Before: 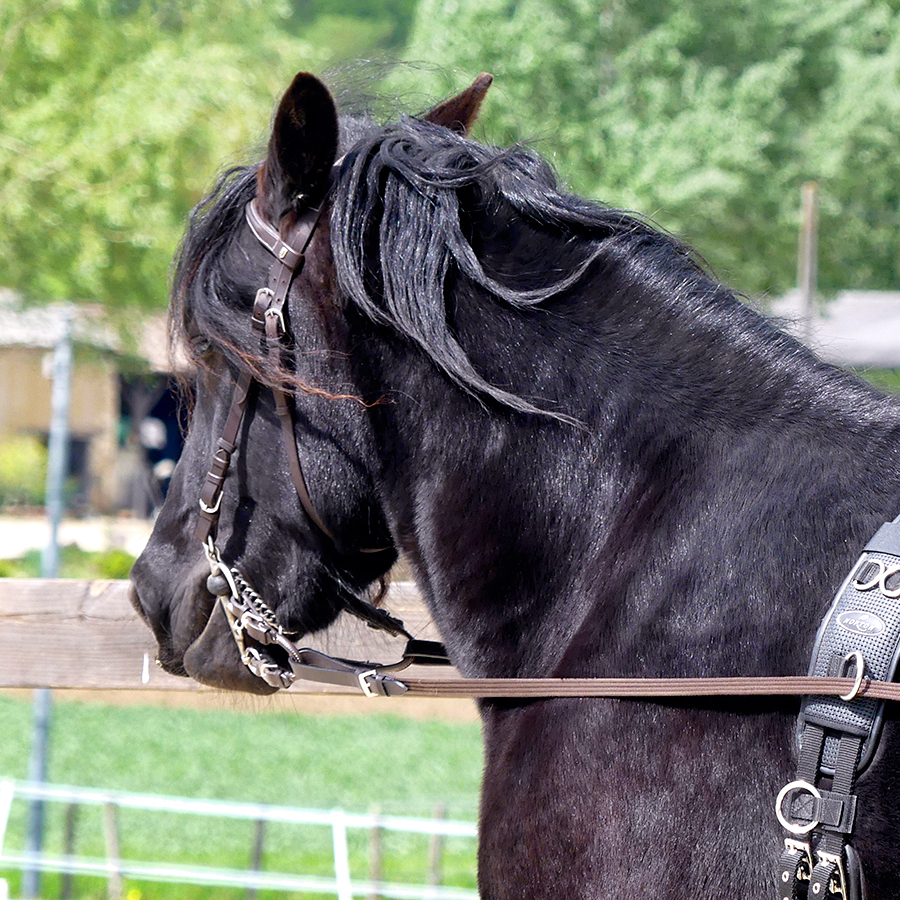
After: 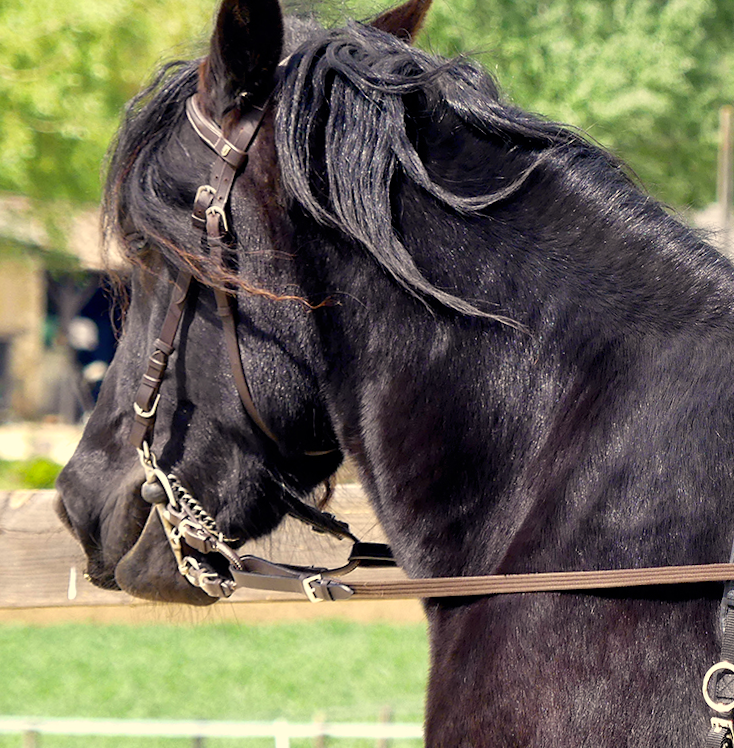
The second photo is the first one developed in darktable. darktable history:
crop: left 9.807%, top 6.259%, right 7.334%, bottom 2.177%
color correction: highlights a* 1.39, highlights b* 17.83
tone equalizer: on, module defaults
rotate and perspective: rotation -0.013°, lens shift (vertical) -0.027, lens shift (horizontal) 0.178, crop left 0.016, crop right 0.989, crop top 0.082, crop bottom 0.918
